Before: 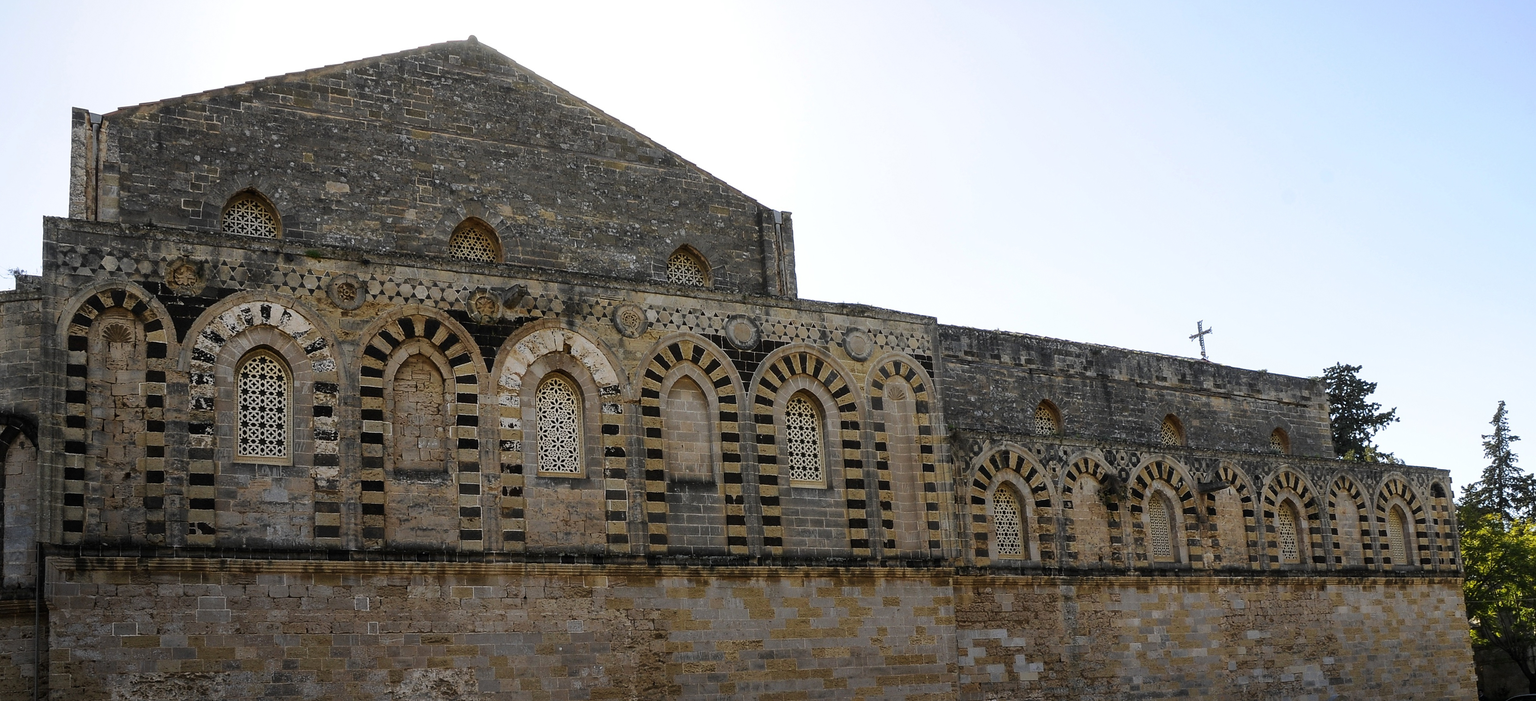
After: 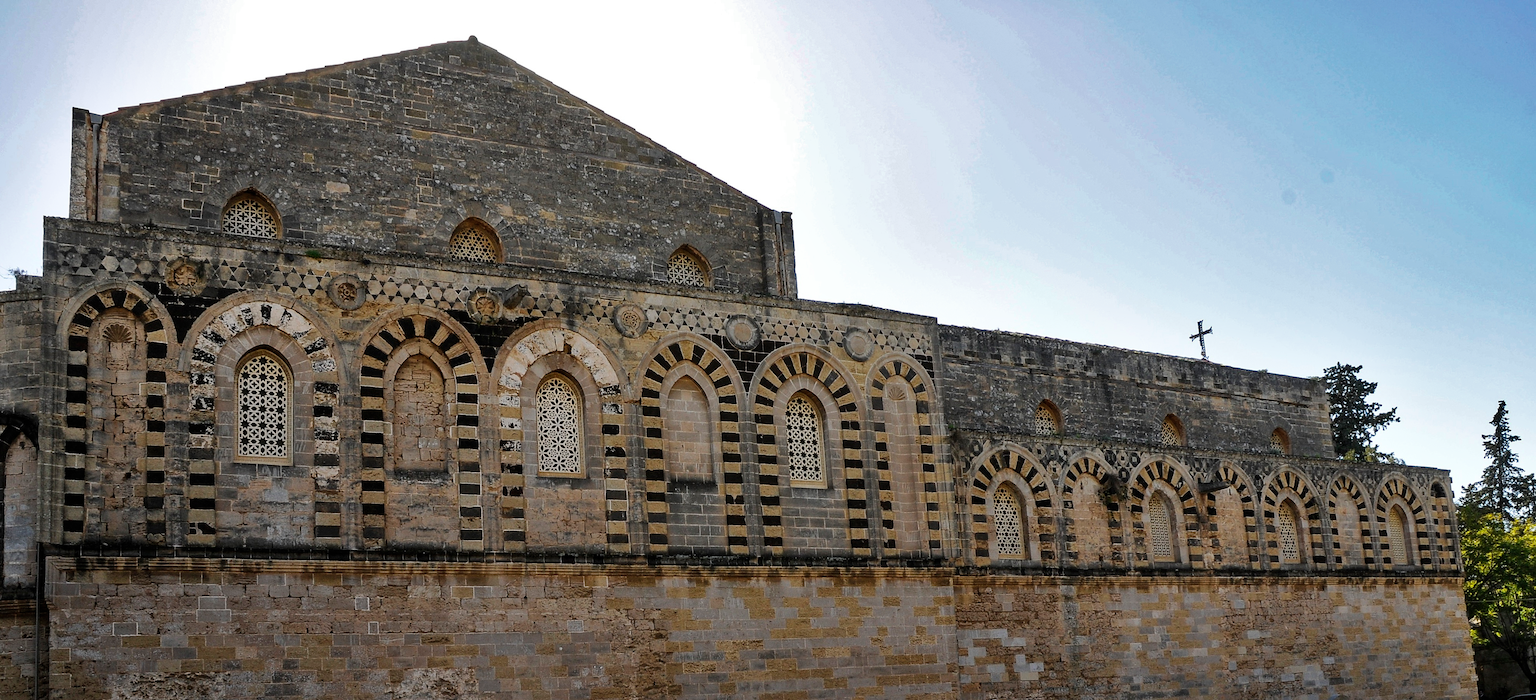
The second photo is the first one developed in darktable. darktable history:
shadows and highlights: radius 106.84, shadows 40.7, highlights -72.68, low approximation 0.01, soften with gaussian
